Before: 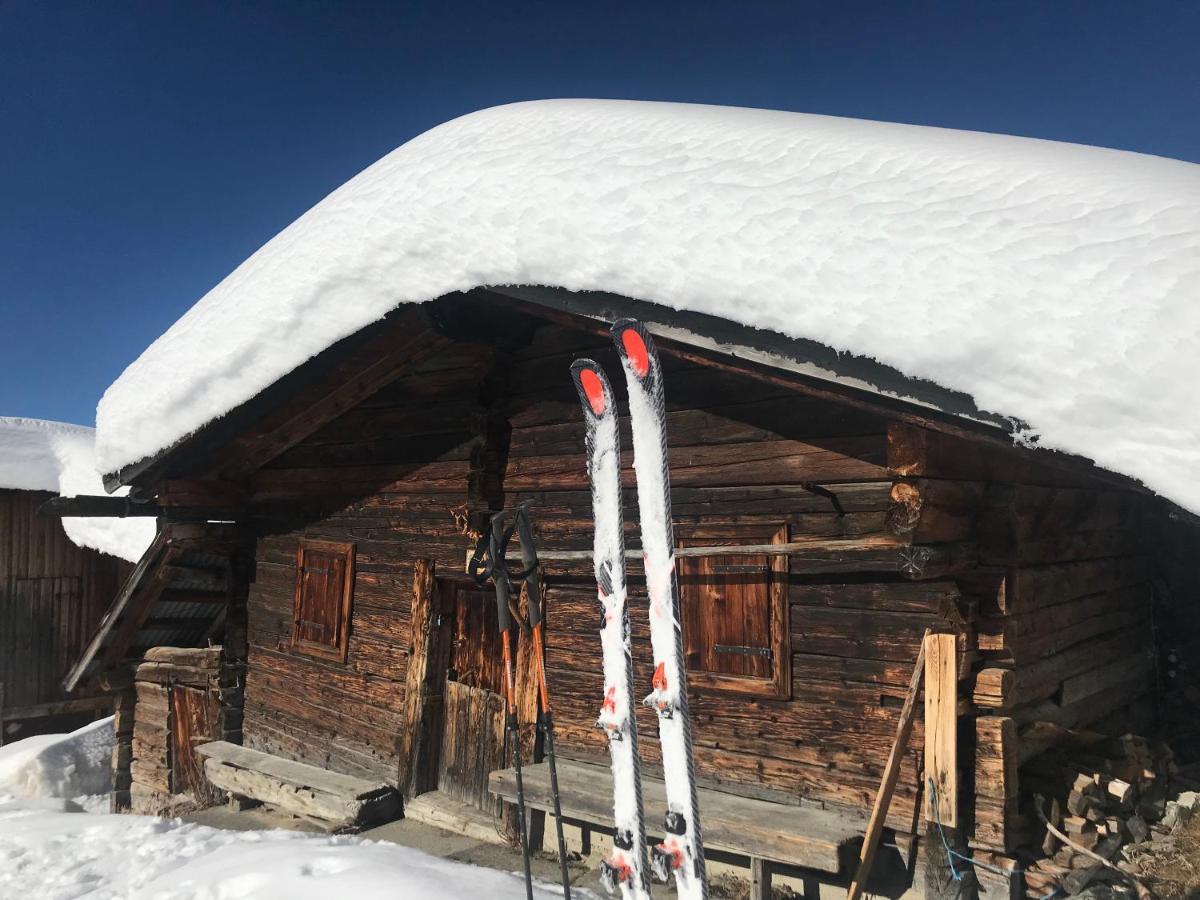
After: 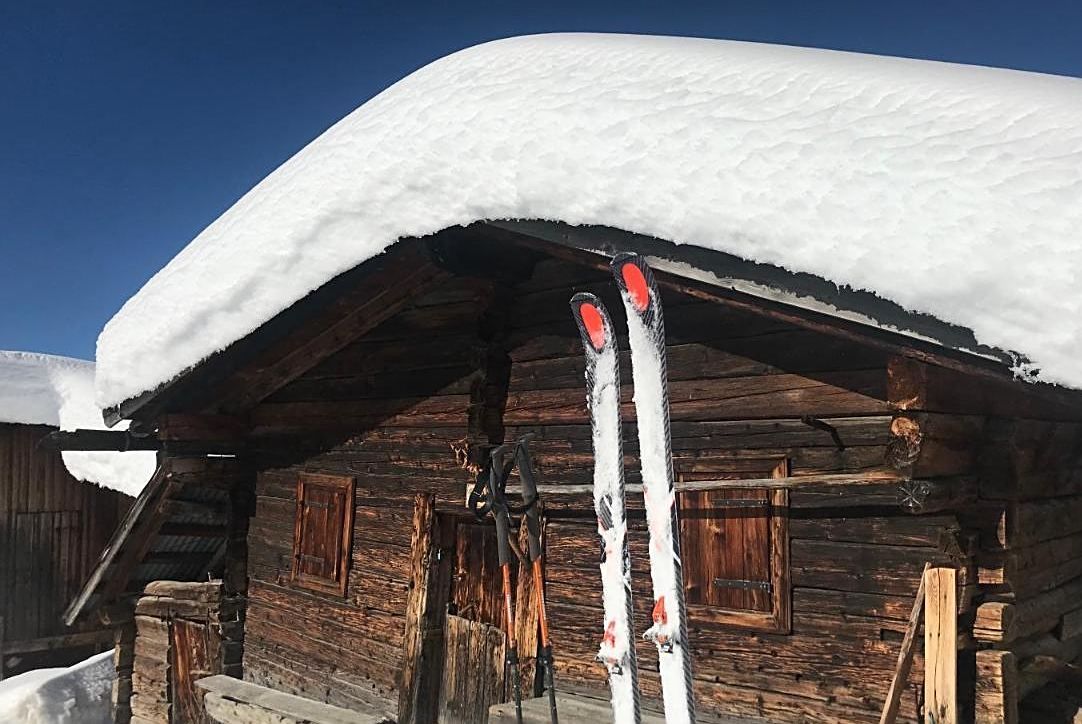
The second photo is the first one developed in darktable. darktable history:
crop: top 7.431%, right 9.789%, bottom 12.068%
sharpen: on, module defaults
